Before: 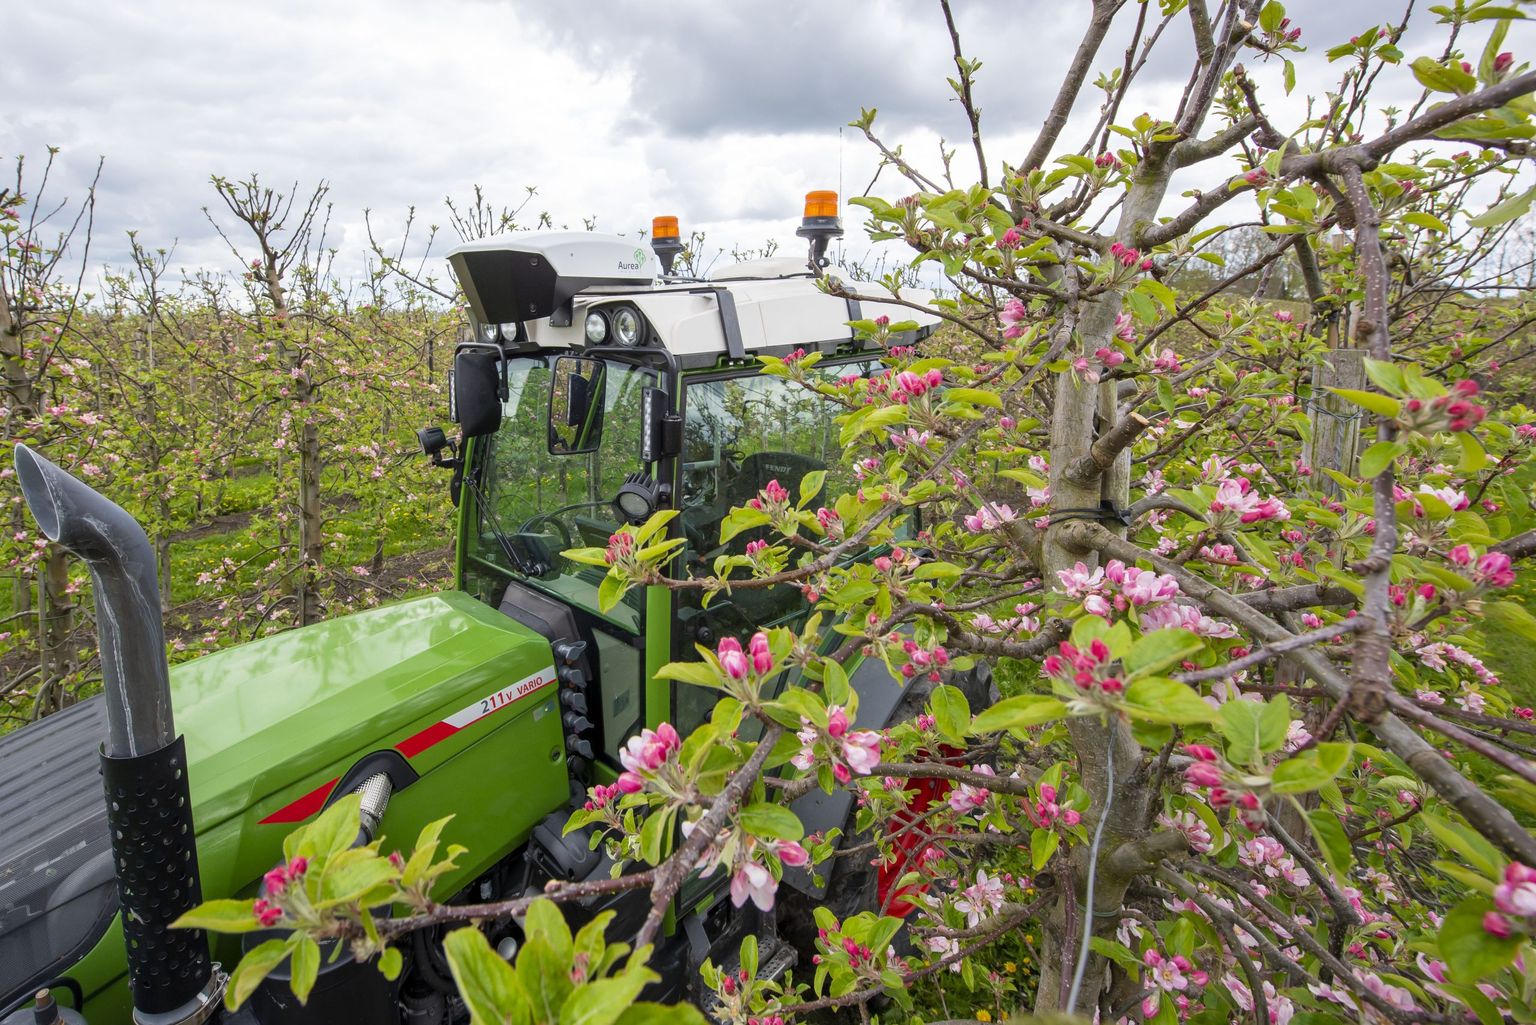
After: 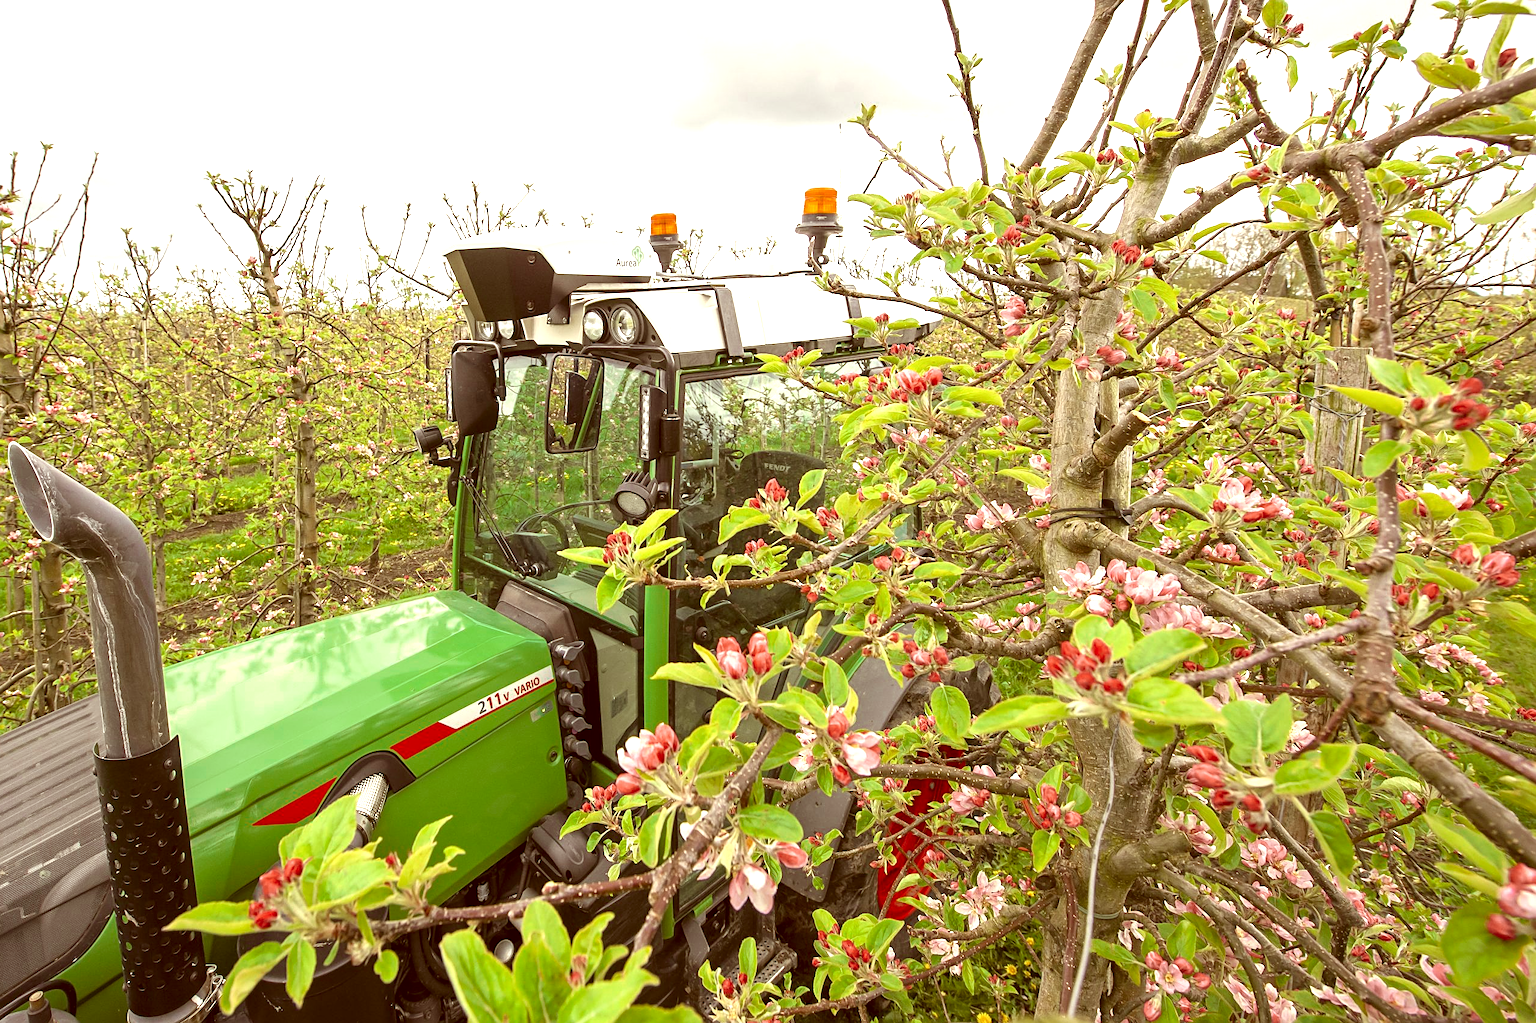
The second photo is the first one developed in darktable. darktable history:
exposure: exposure 1 EV, compensate highlight preservation false
color correction: highlights a* 1.12, highlights b* 24.26, shadows a* 15.58, shadows b* 24.26
white balance: red 0.988, blue 1.017
crop: left 0.434%, top 0.485%, right 0.244%, bottom 0.386%
color contrast: green-magenta contrast 1.1, blue-yellow contrast 1.1, unbound 0
sharpen: on, module defaults
color zones: curves: ch0 [(0, 0.5) (0.125, 0.4) (0.25, 0.5) (0.375, 0.4) (0.5, 0.4) (0.625, 0.35) (0.75, 0.35) (0.875, 0.5)]; ch1 [(0, 0.35) (0.125, 0.45) (0.25, 0.35) (0.375, 0.35) (0.5, 0.35) (0.625, 0.35) (0.75, 0.45) (0.875, 0.35)]; ch2 [(0, 0.6) (0.125, 0.5) (0.25, 0.5) (0.375, 0.6) (0.5, 0.6) (0.625, 0.5) (0.75, 0.5) (0.875, 0.5)]
